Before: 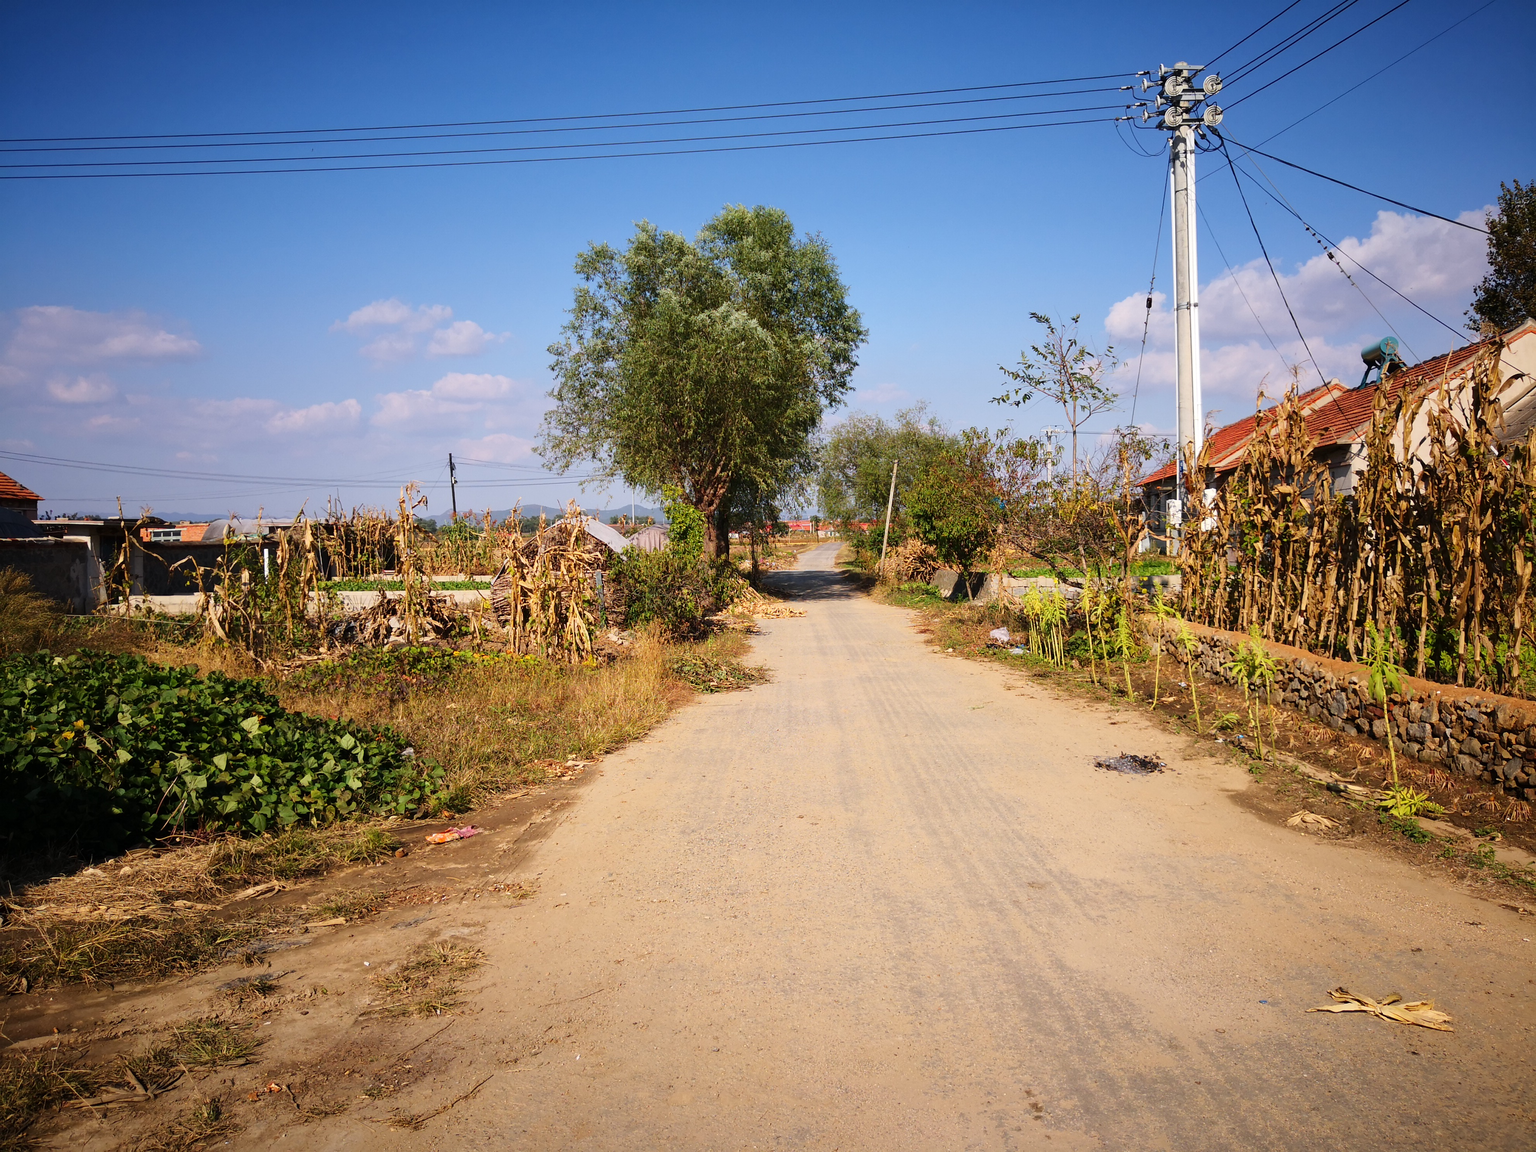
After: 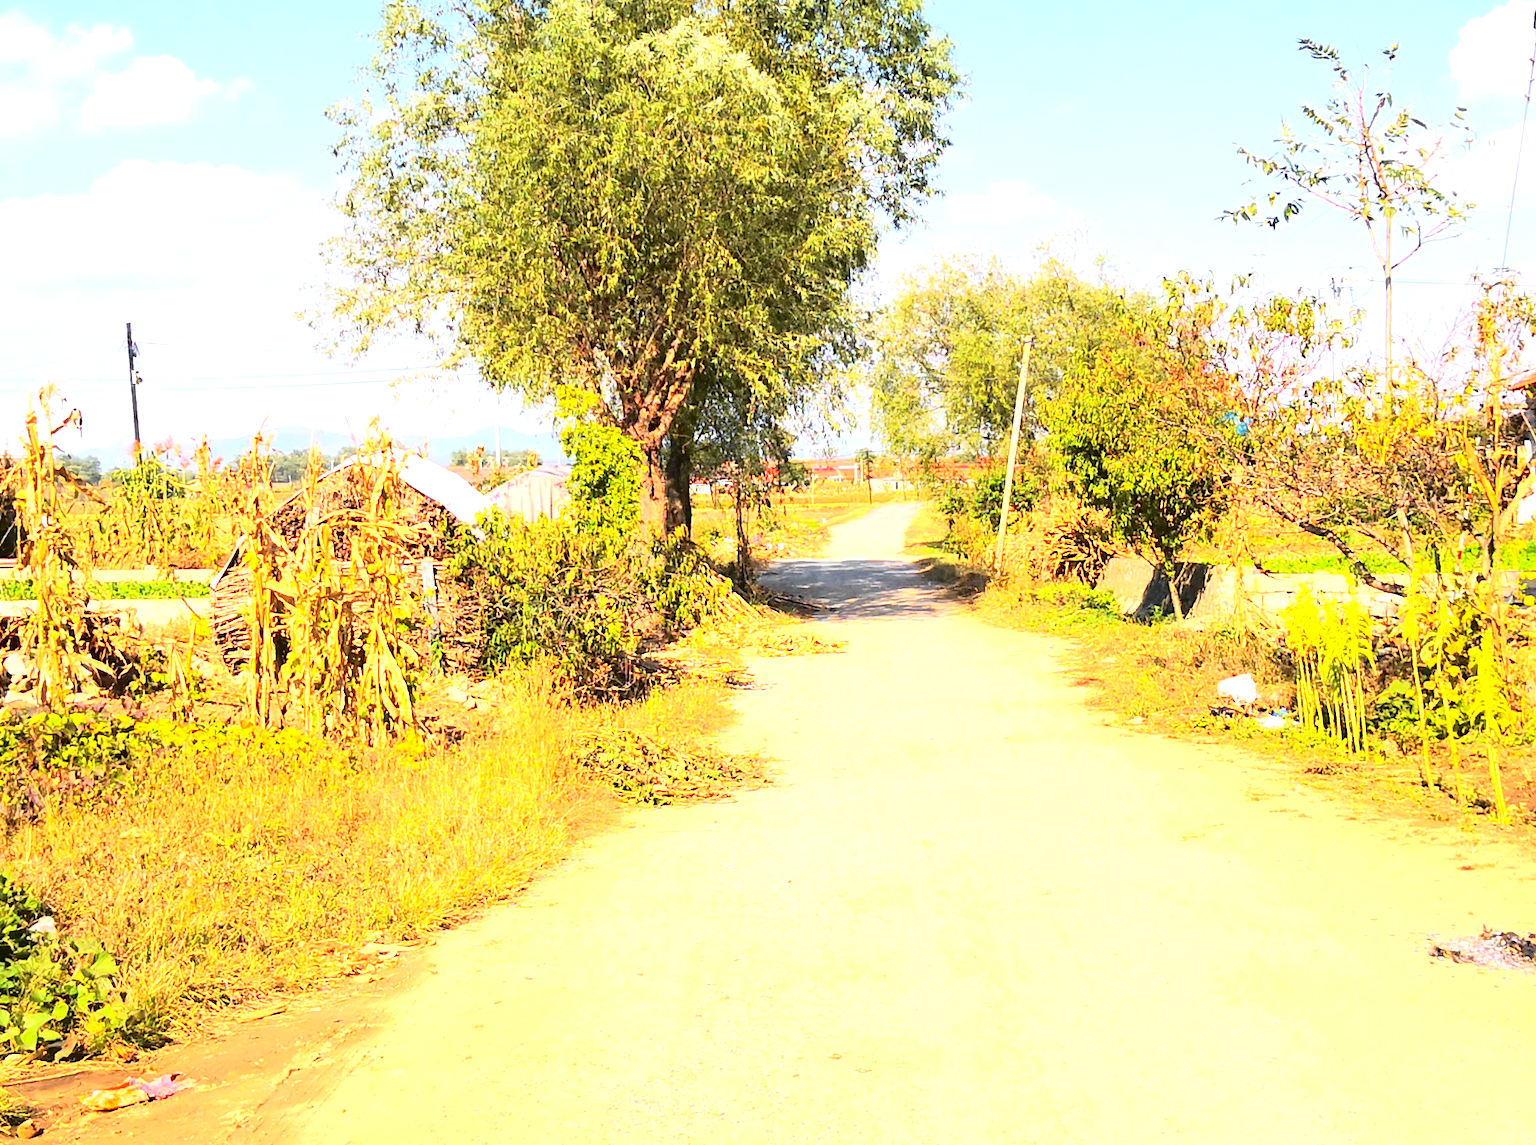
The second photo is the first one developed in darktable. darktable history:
crop: left 25.201%, top 25.497%, right 25.248%, bottom 25.232%
exposure: exposure 2.034 EV, compensate highlight preservation false
tone curve: curves: ch0 [(0, 0.013) (0.129, 0.1) (0.291, 0.375) (0.46, 0.576) (0.667, 0.78) (0.851, 0.903) (0.997, 0.951)]; ch1 [(0, 0) (0.353, 0.344) (0.45, 0.46) (0.498, 0.495) (0.528, 0.531) (0.563, 0.566) (0.592, 0.609) (0.657, 0.672) (1, 1)]; ch2 [(0, 0) (0.333, 0.346) (0.375, 0.375) (0.427, 0.44) (0.5, 0.501) (0.505, 0.505) (0.544, 0.573) (0.576, 0.615) (0.612, 0.644) (0.66, 0.715) (1, 1)], color space Lab, independent channels, preserve colors none
